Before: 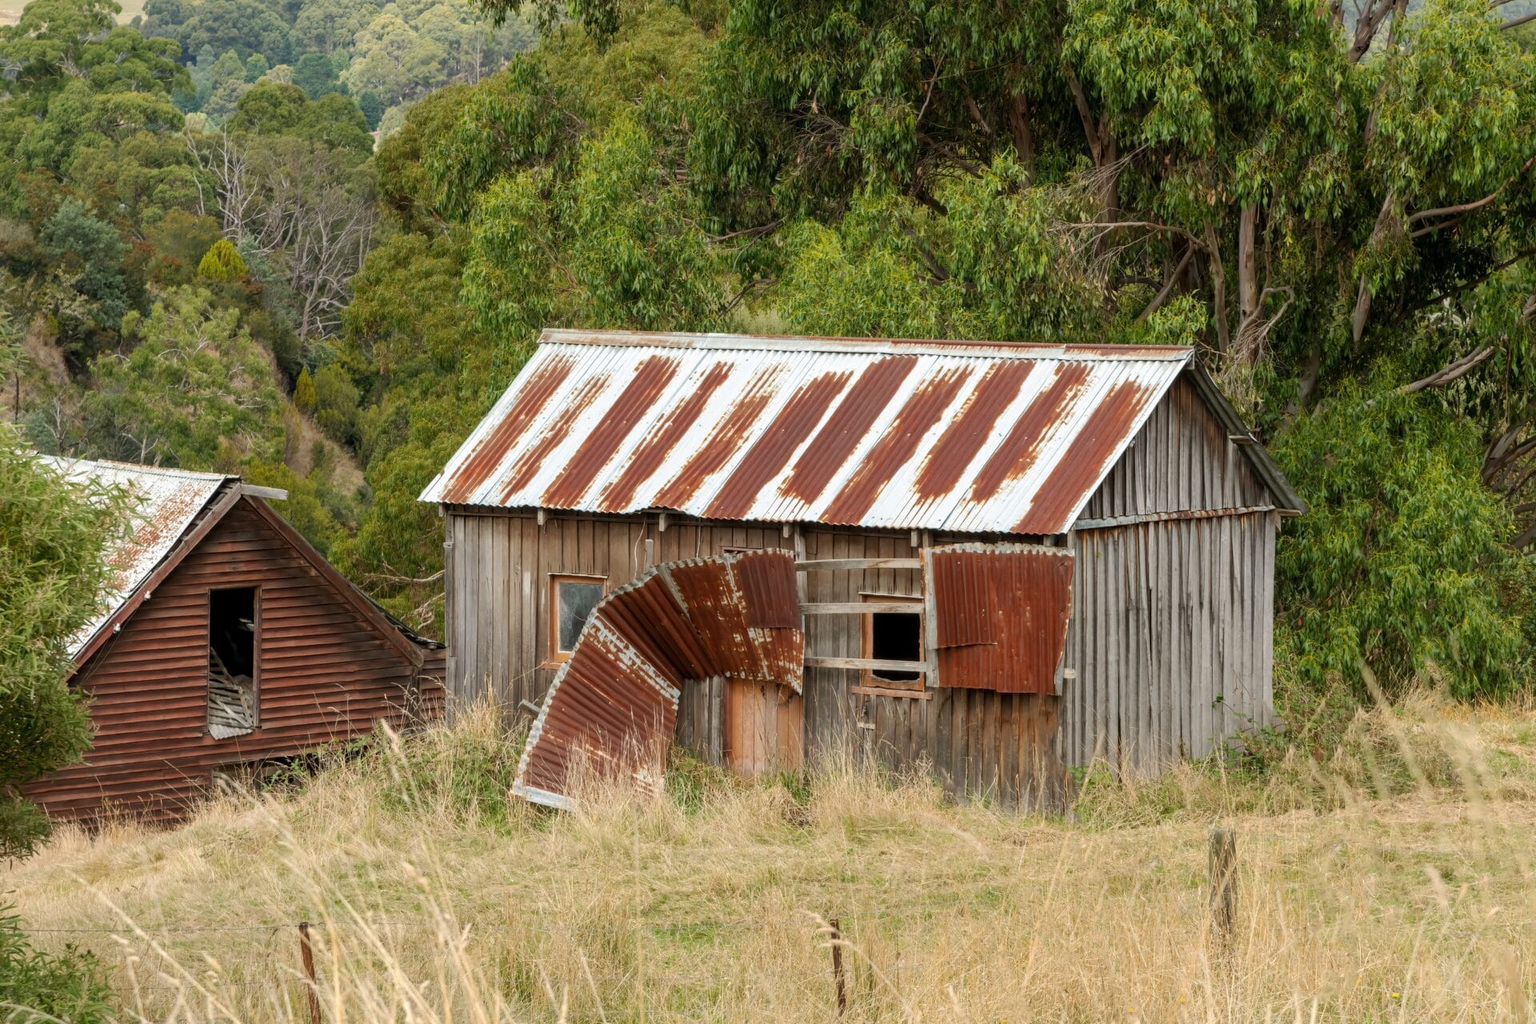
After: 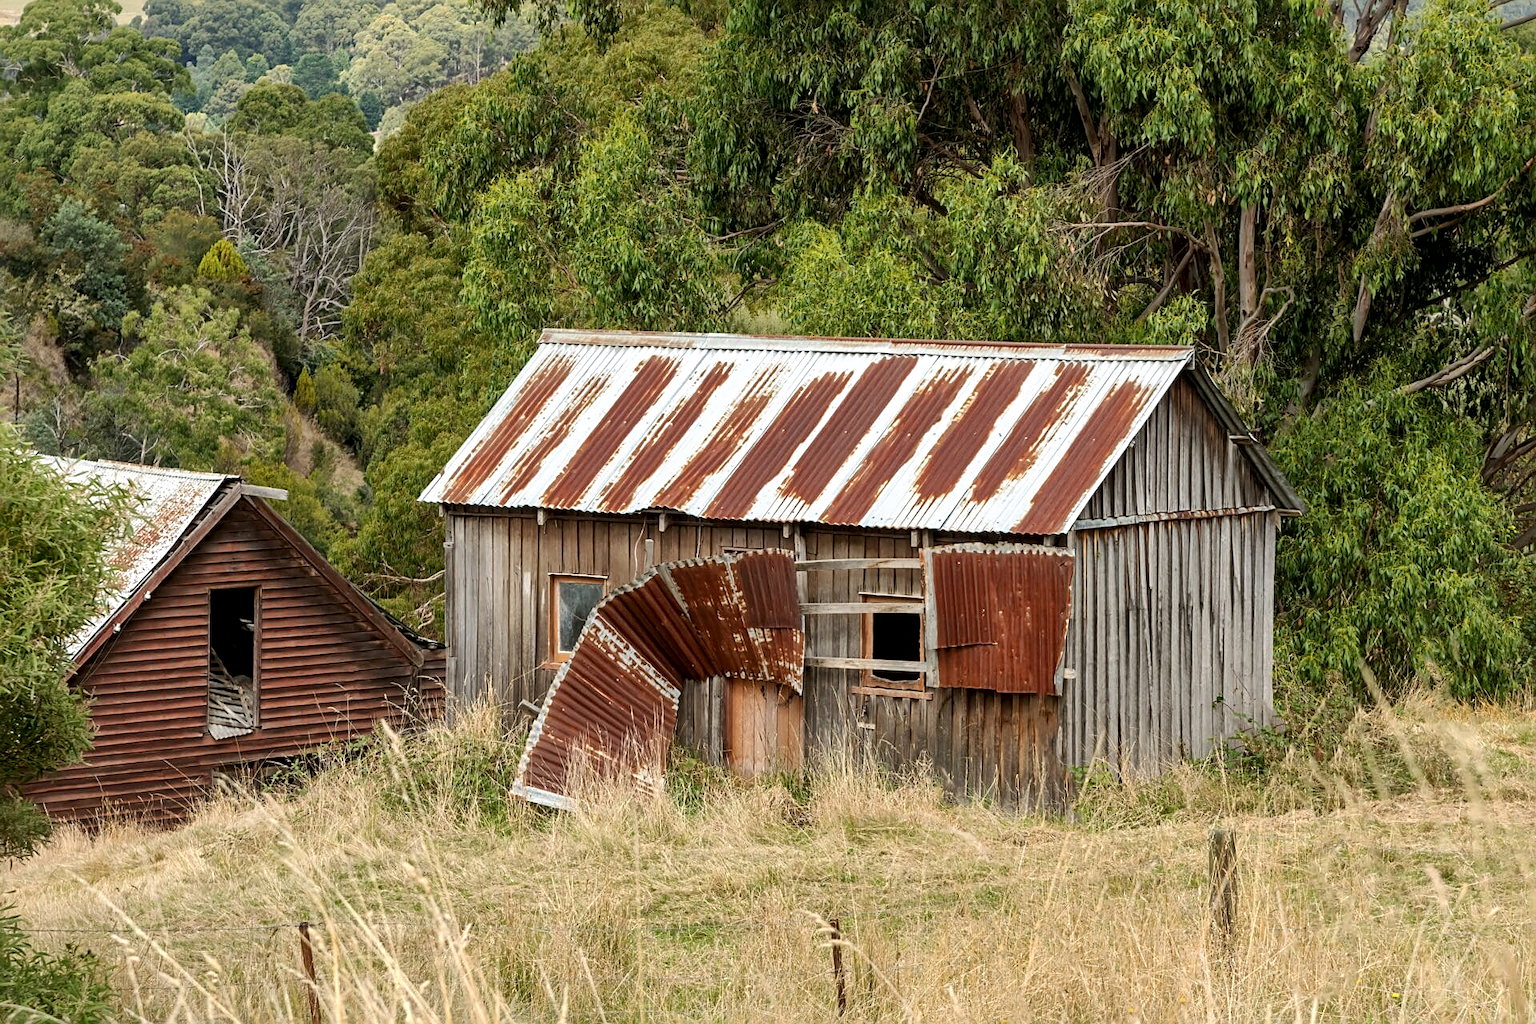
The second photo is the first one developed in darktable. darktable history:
sharpen: on, module defaults
local contrast: mode bilateral grid, contrast 20, coarseness 50, detail 148%, midtone range 0.2
exposure: exposure 0.02 EV, compensate highlight preservation false
